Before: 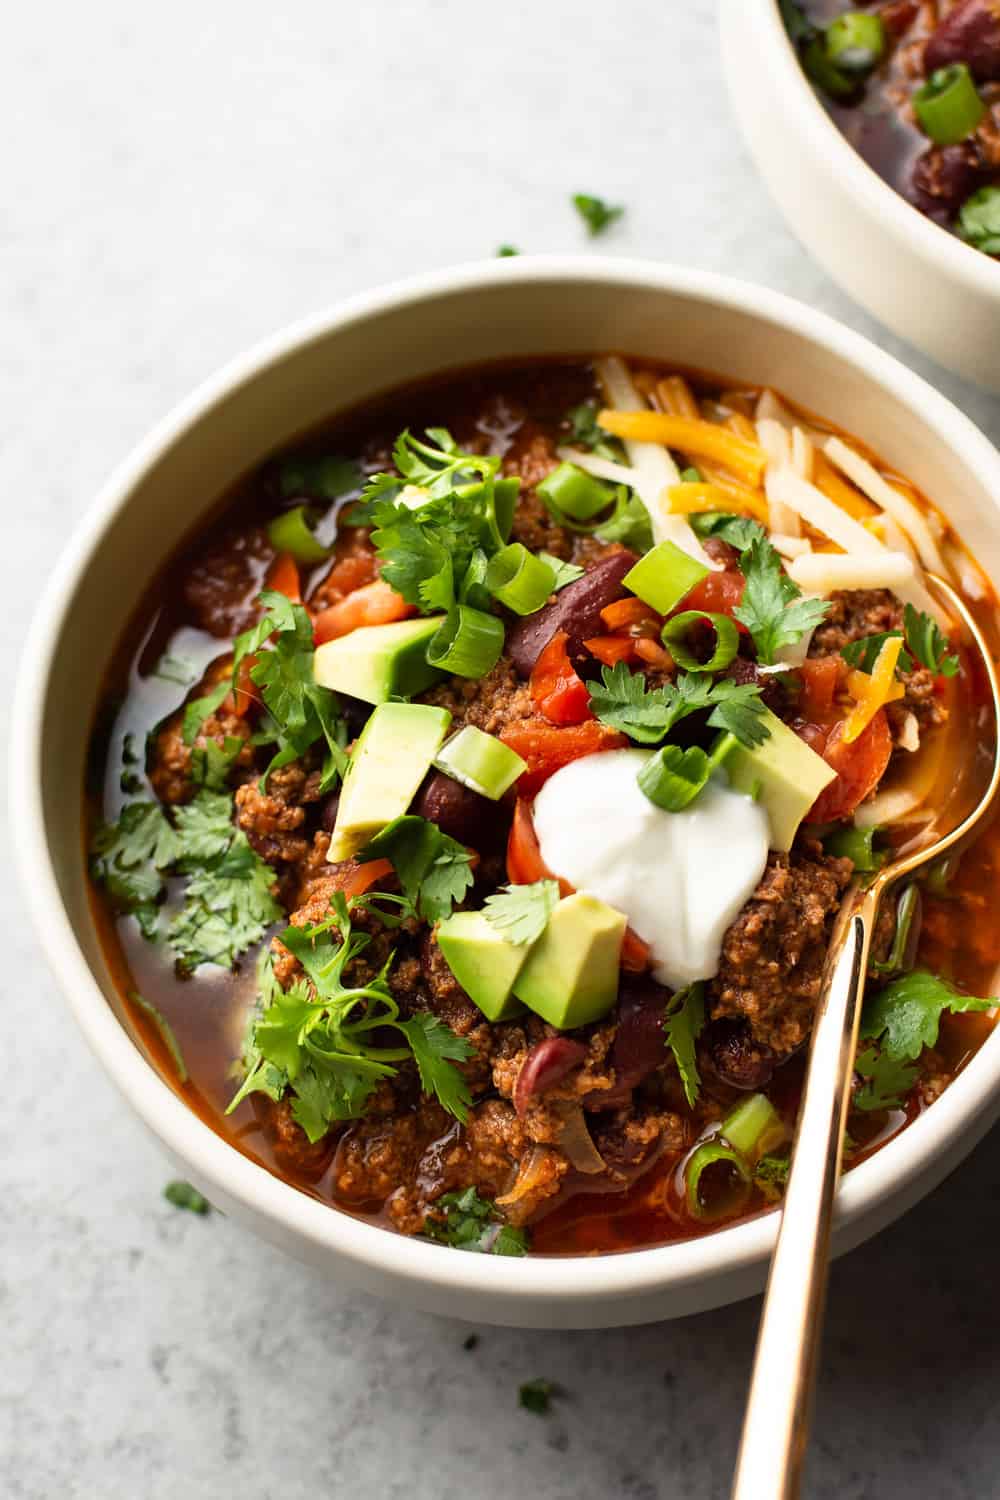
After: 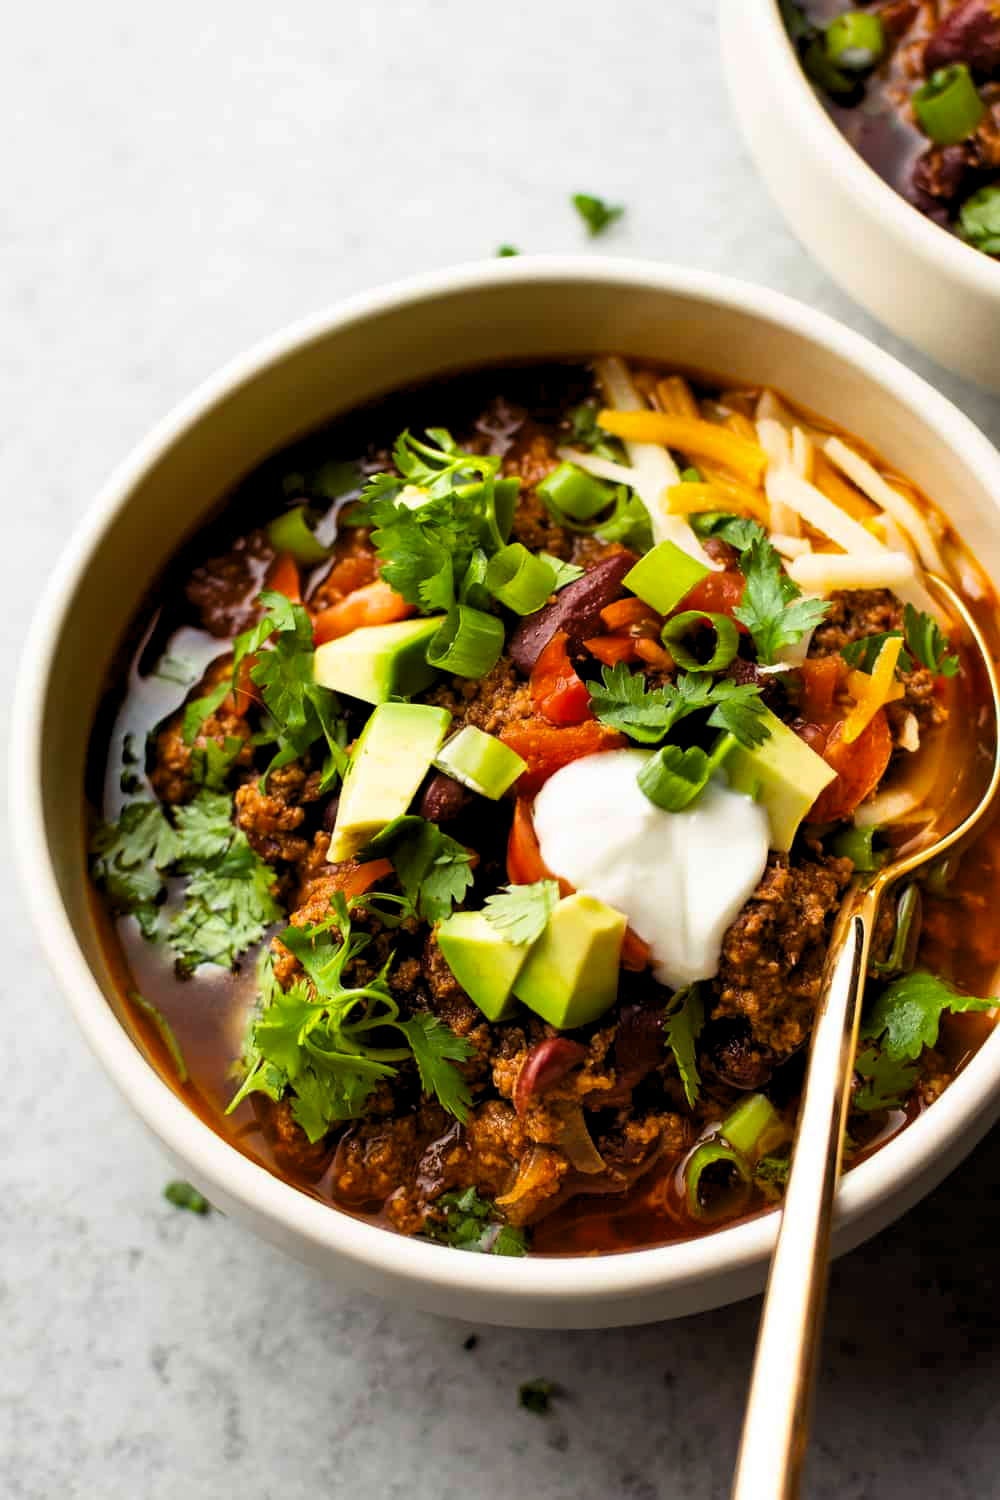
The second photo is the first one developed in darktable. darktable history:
color balance rgb: shadows lift › chroma 2.023%, shadows lift › hue 48.95°, linear chroma grading › global chroma 8.962%, perceptual saturation grading › global saturation 10.411%, perceptual brilliance grading › global brilliance 2.763%, perceptual brilliance grading › highlights -3.363%, perceptual brilliance grading › shadows 2.502%, global vibrance 14.911%
levels: mode automatic, black 3.79%
